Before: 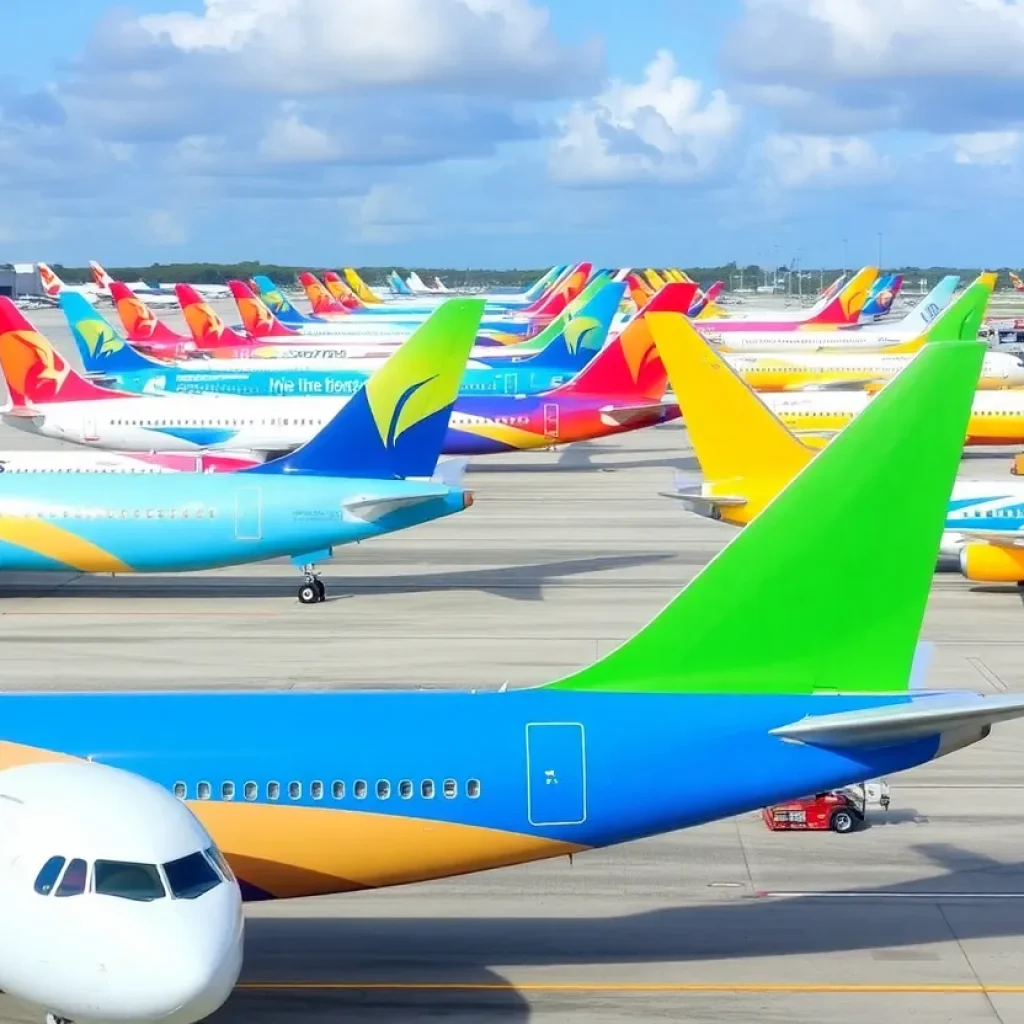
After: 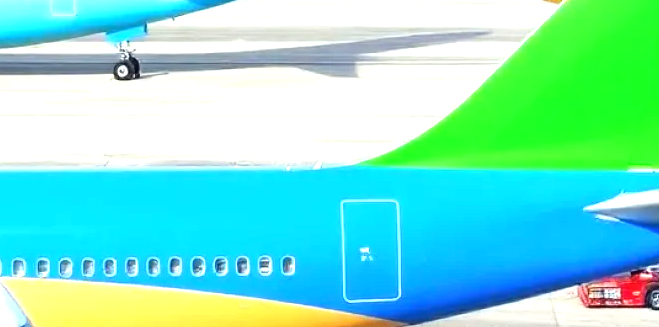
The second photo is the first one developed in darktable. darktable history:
crop: left 18.091%, top 51.13%, right 17.525%, bottom 16.85%
exposure: black level correction 0, exposure 1.1 EV, compensate exposure bias true, compensate highlight preservation false
